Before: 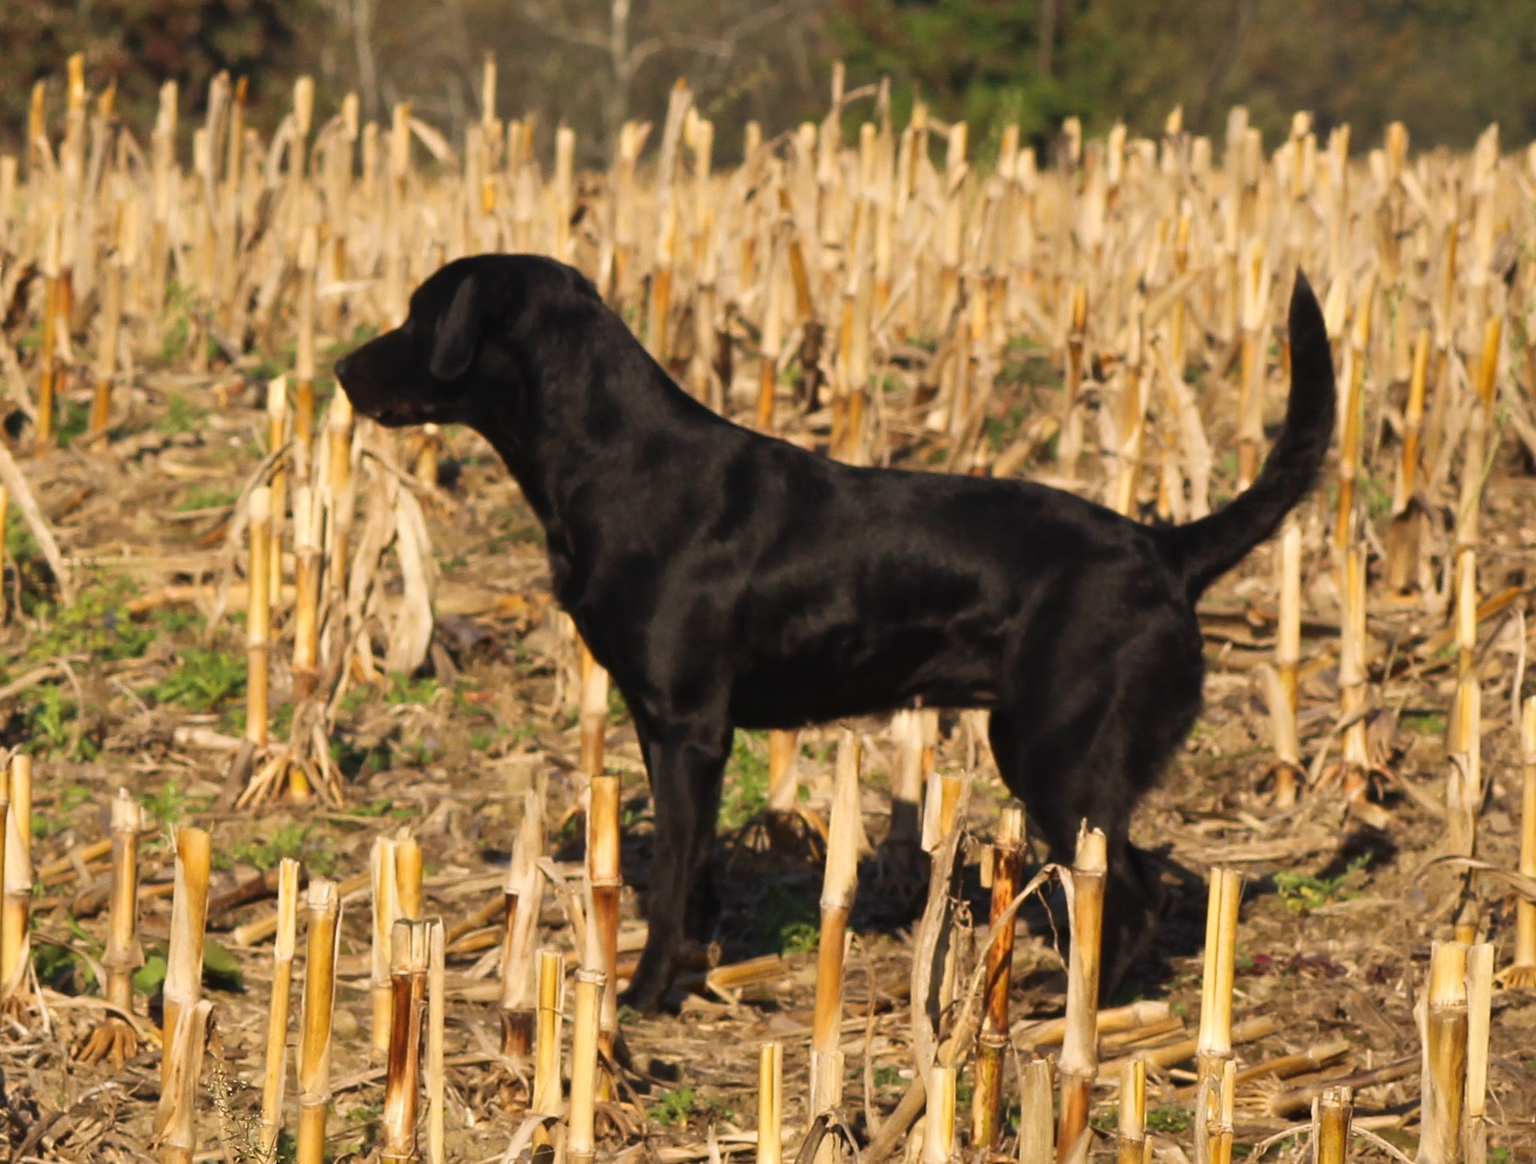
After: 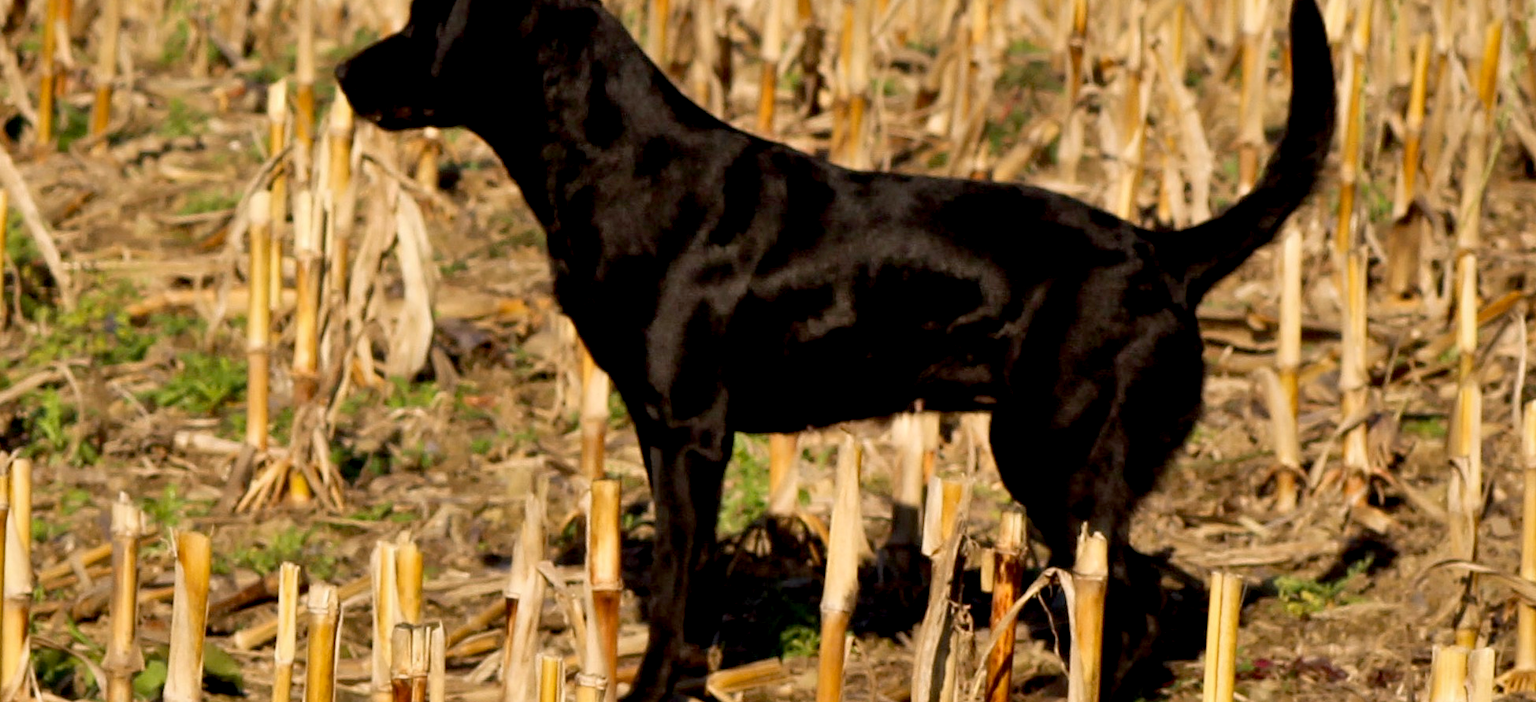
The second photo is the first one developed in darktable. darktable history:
exposure: black level correction 0.016, exposure -0.01 EV, compensate exposure bias true, compensate highlight preservation false
crop and rotate: top 25.55%, bottom 14.049%
shadows and highlights: shadows 37.25, highlights -27.41, highlights color adjustment 45.42%, soften with gaussian
